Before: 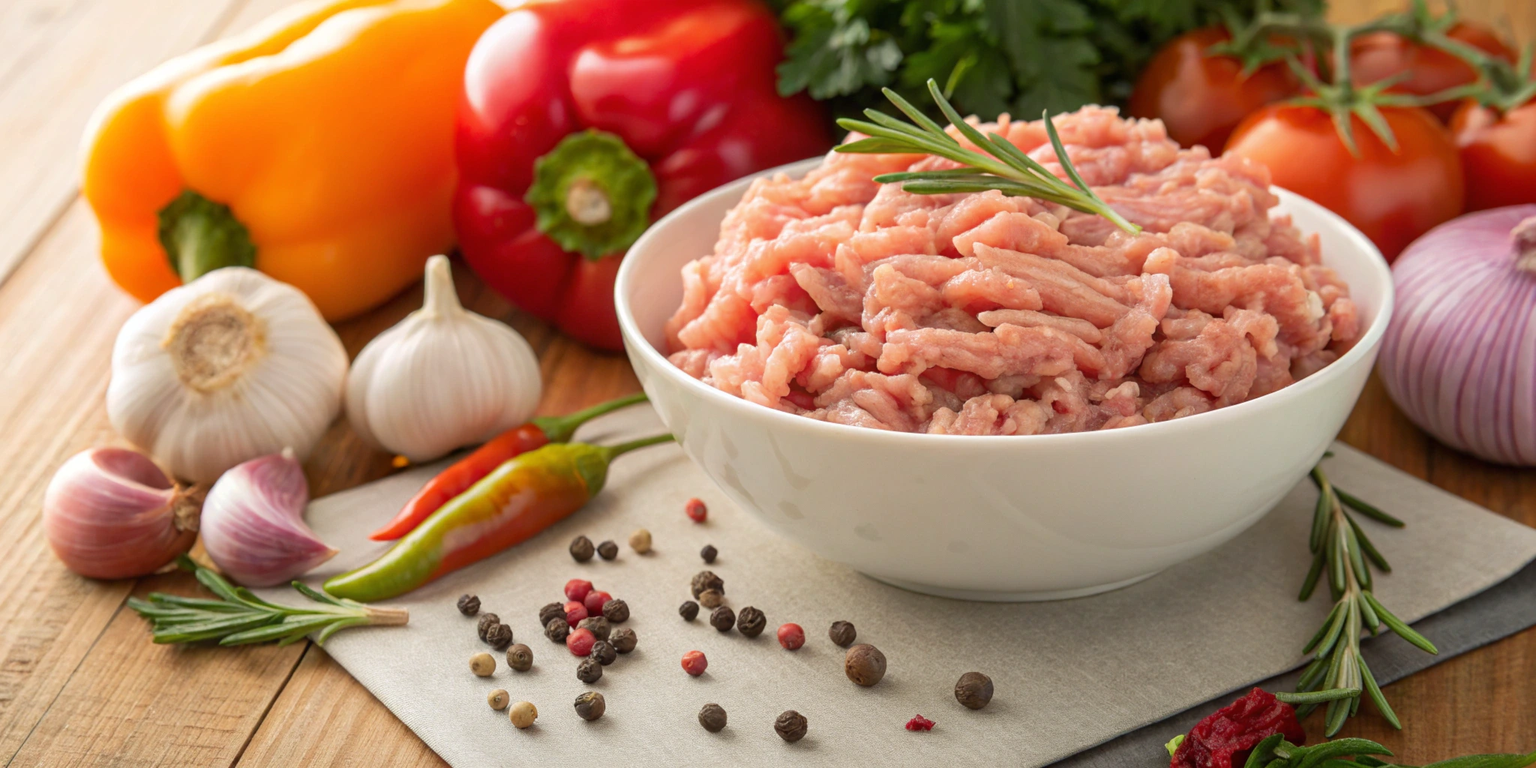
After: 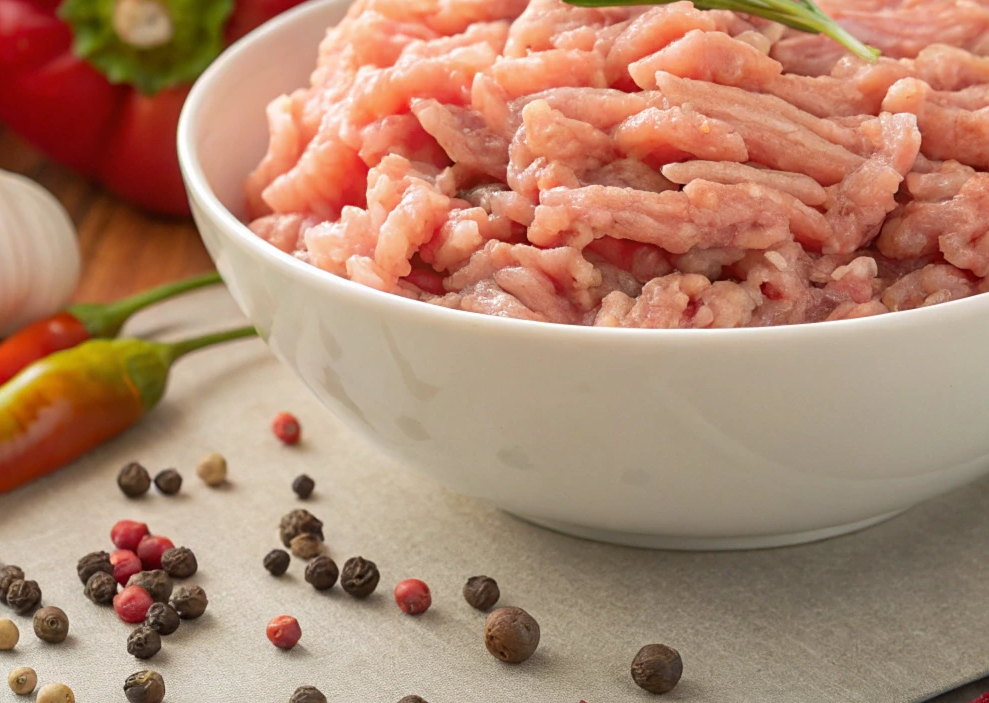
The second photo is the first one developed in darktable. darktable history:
sharpen: amount 0.2
crop: left 31.379%, top 24.658%, right 20.326%, bottom 6.628%
